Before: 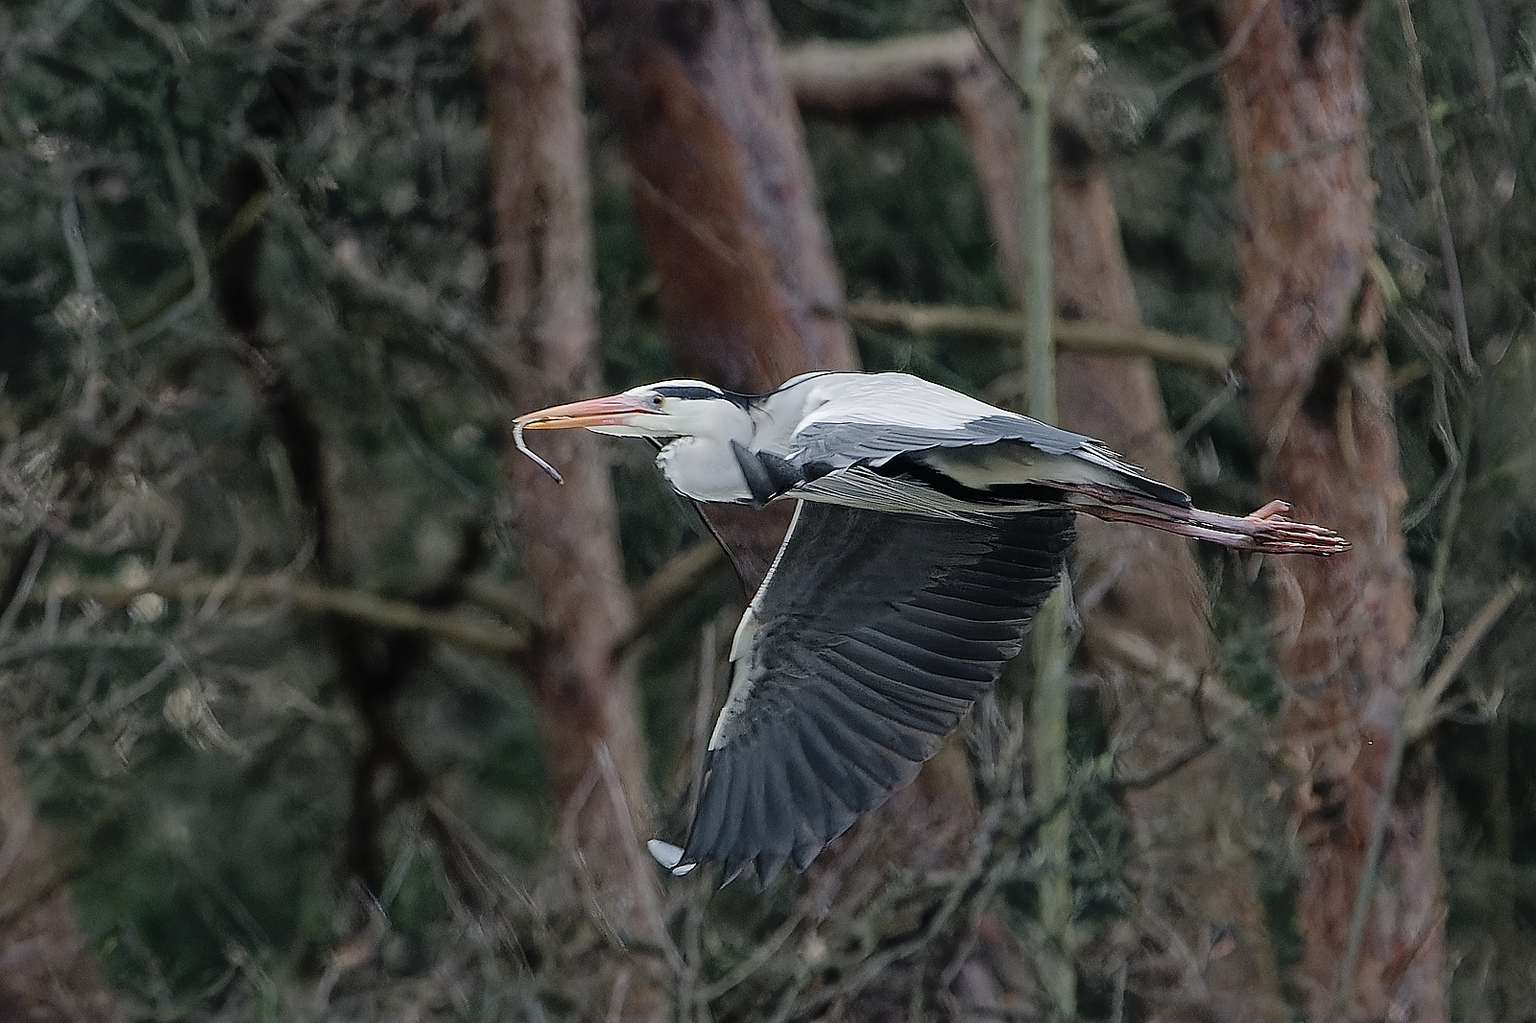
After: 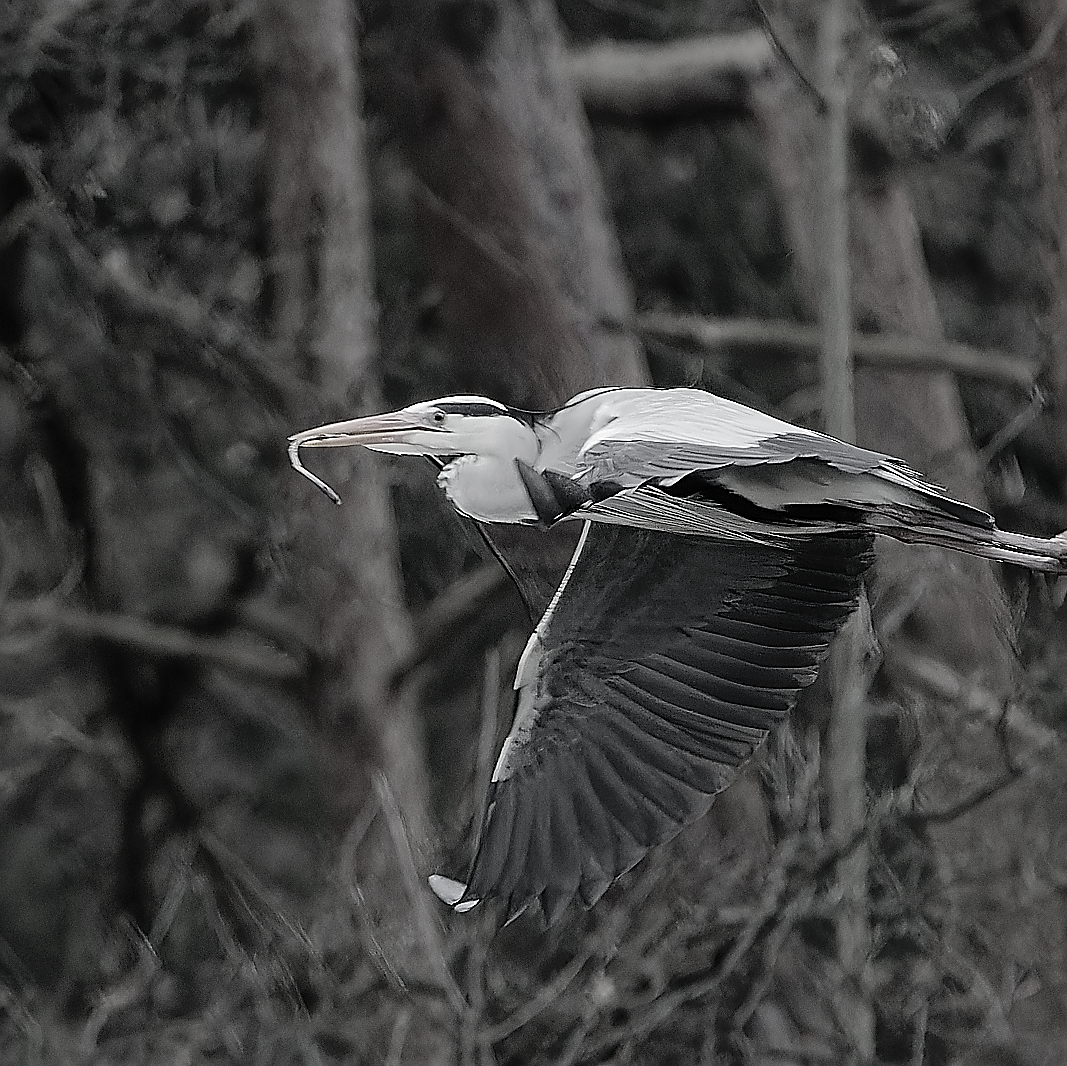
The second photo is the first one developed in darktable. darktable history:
crop: left 15.432%, right 17.837%
sharpen: on, module defaults
color correction: highlights b* 0.042, saturation 0.185
